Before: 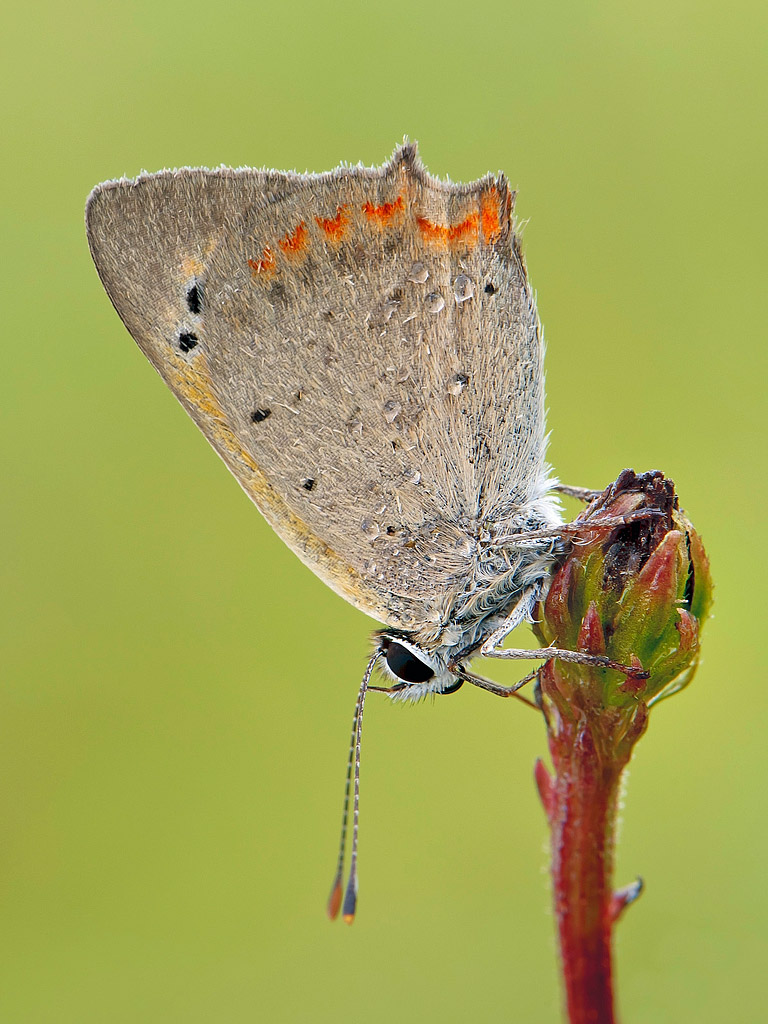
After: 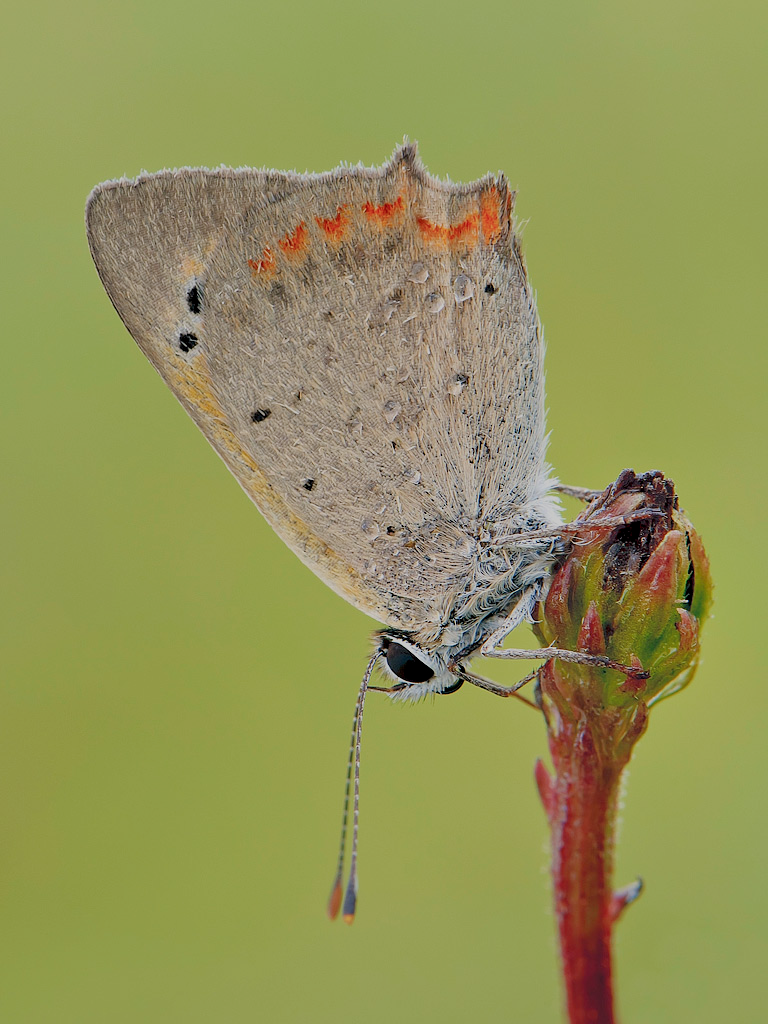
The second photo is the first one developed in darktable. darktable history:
contrast equalizer: octaves 7, y [[0.513, 0.565, 0.608, 0.562, 0.512, 0.5], [0.5 ×6], [0.5, 0.5, 0.5, 0.528, 0.598, 0.658], [0 ×6], [0 ×6]], mix 0.146
filmic rgb: middle gray luminance 4.05%, black relative exposure -13.11 EV, white relative exposure 5.02 EV, target black luminance 0%, hardness 5.19, latitude 59.52%, contrast 0.773, highlights saturation mix 4.87%, shadows ↔ highlights balance 25.51%, iterations of high-quality reconstruction 0
